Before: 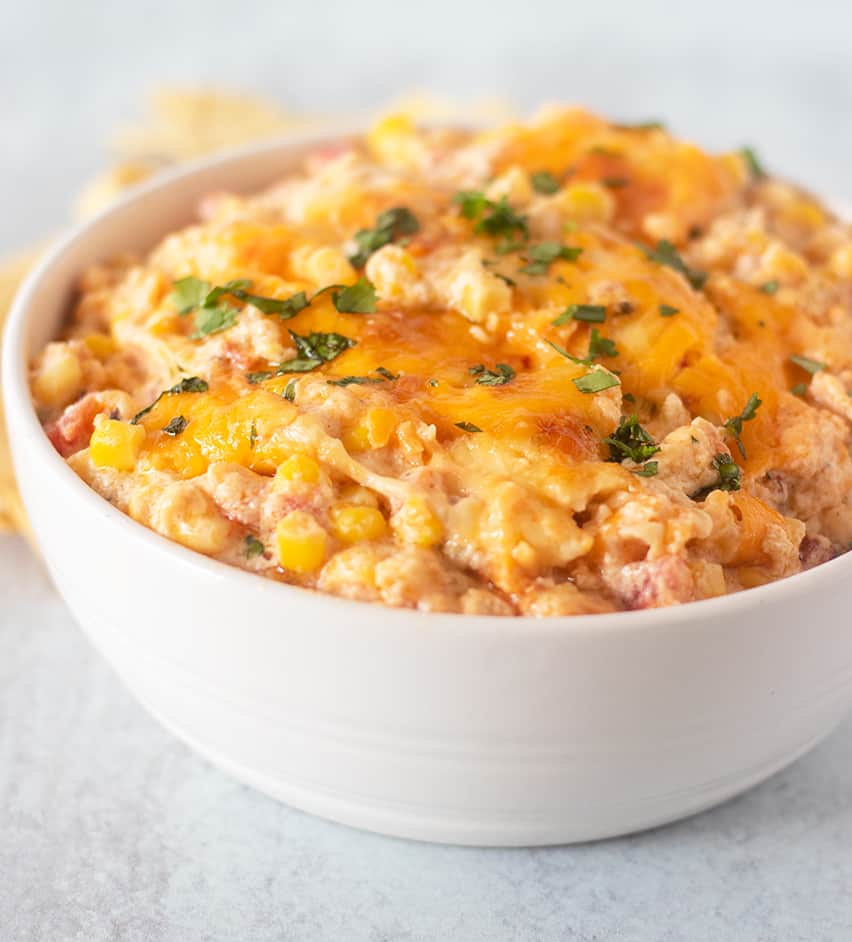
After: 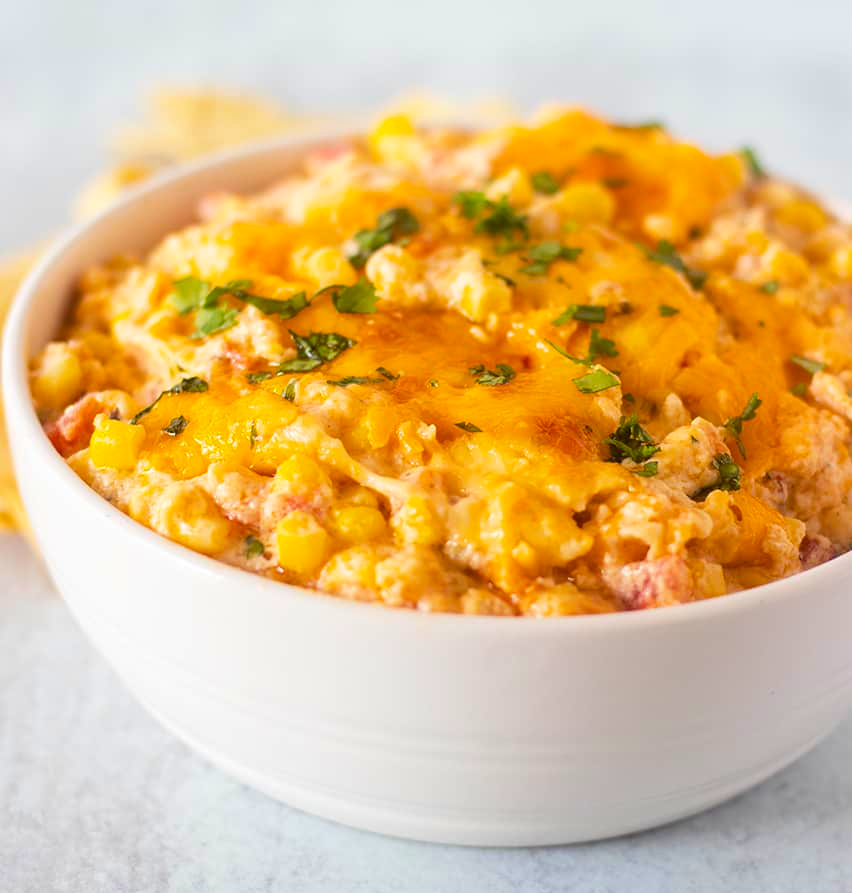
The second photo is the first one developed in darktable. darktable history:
crop and rotate: top 0%, bottom 5.097%
color balance rgb: perceptual saturation grading › global saturation 25%, global vibrance 20%
